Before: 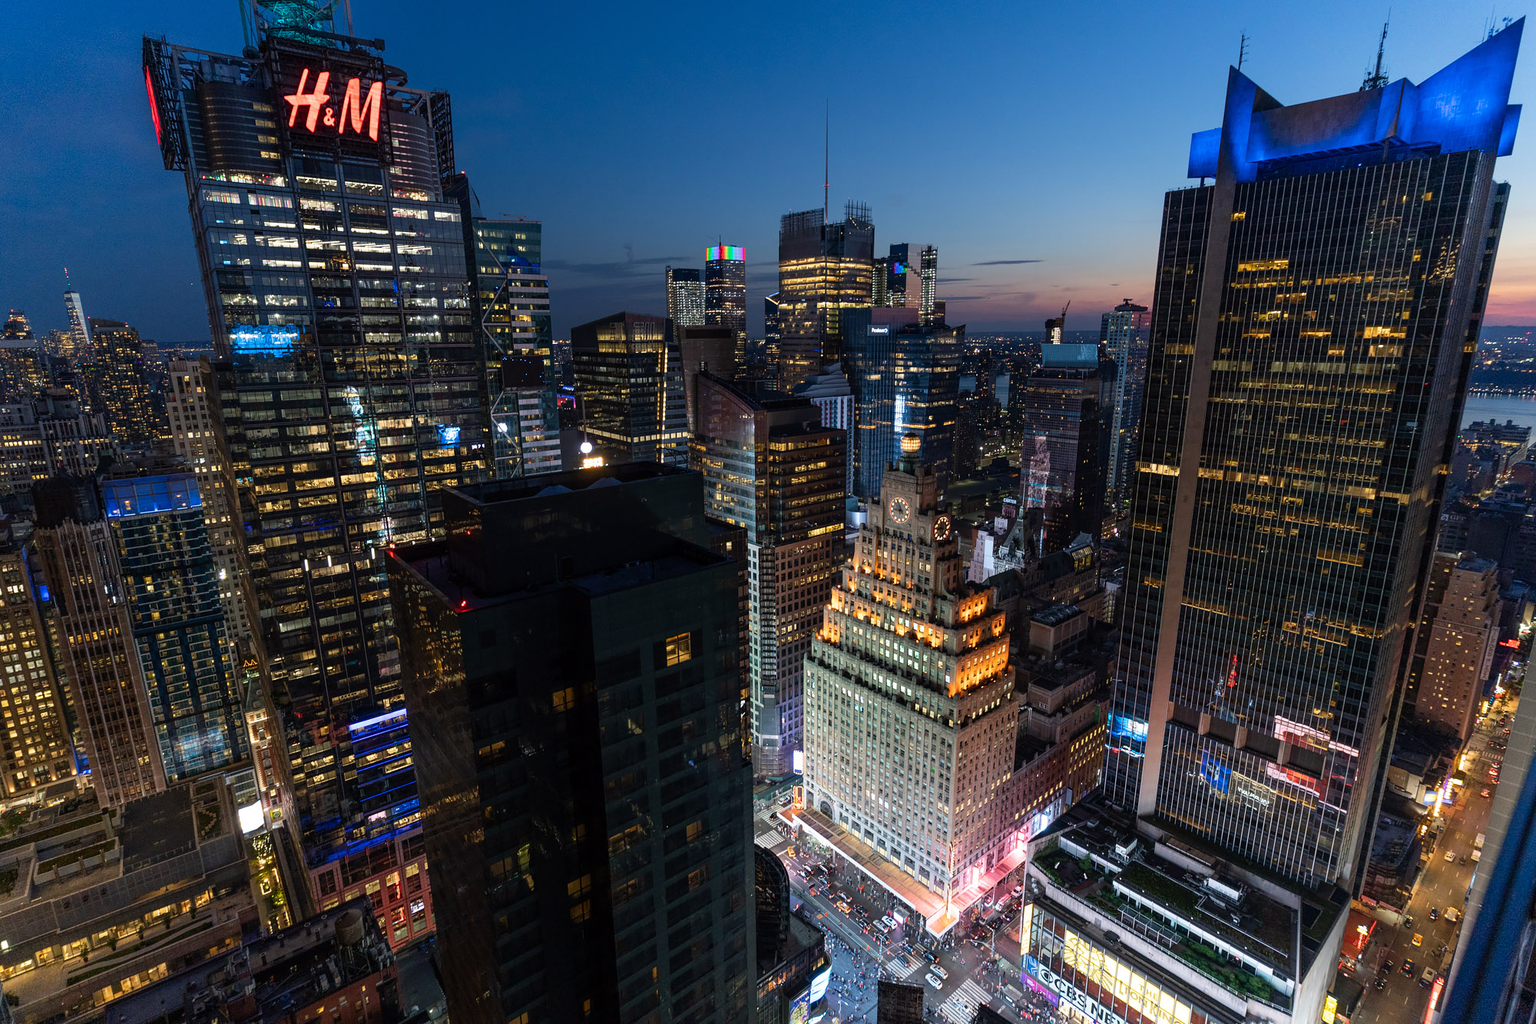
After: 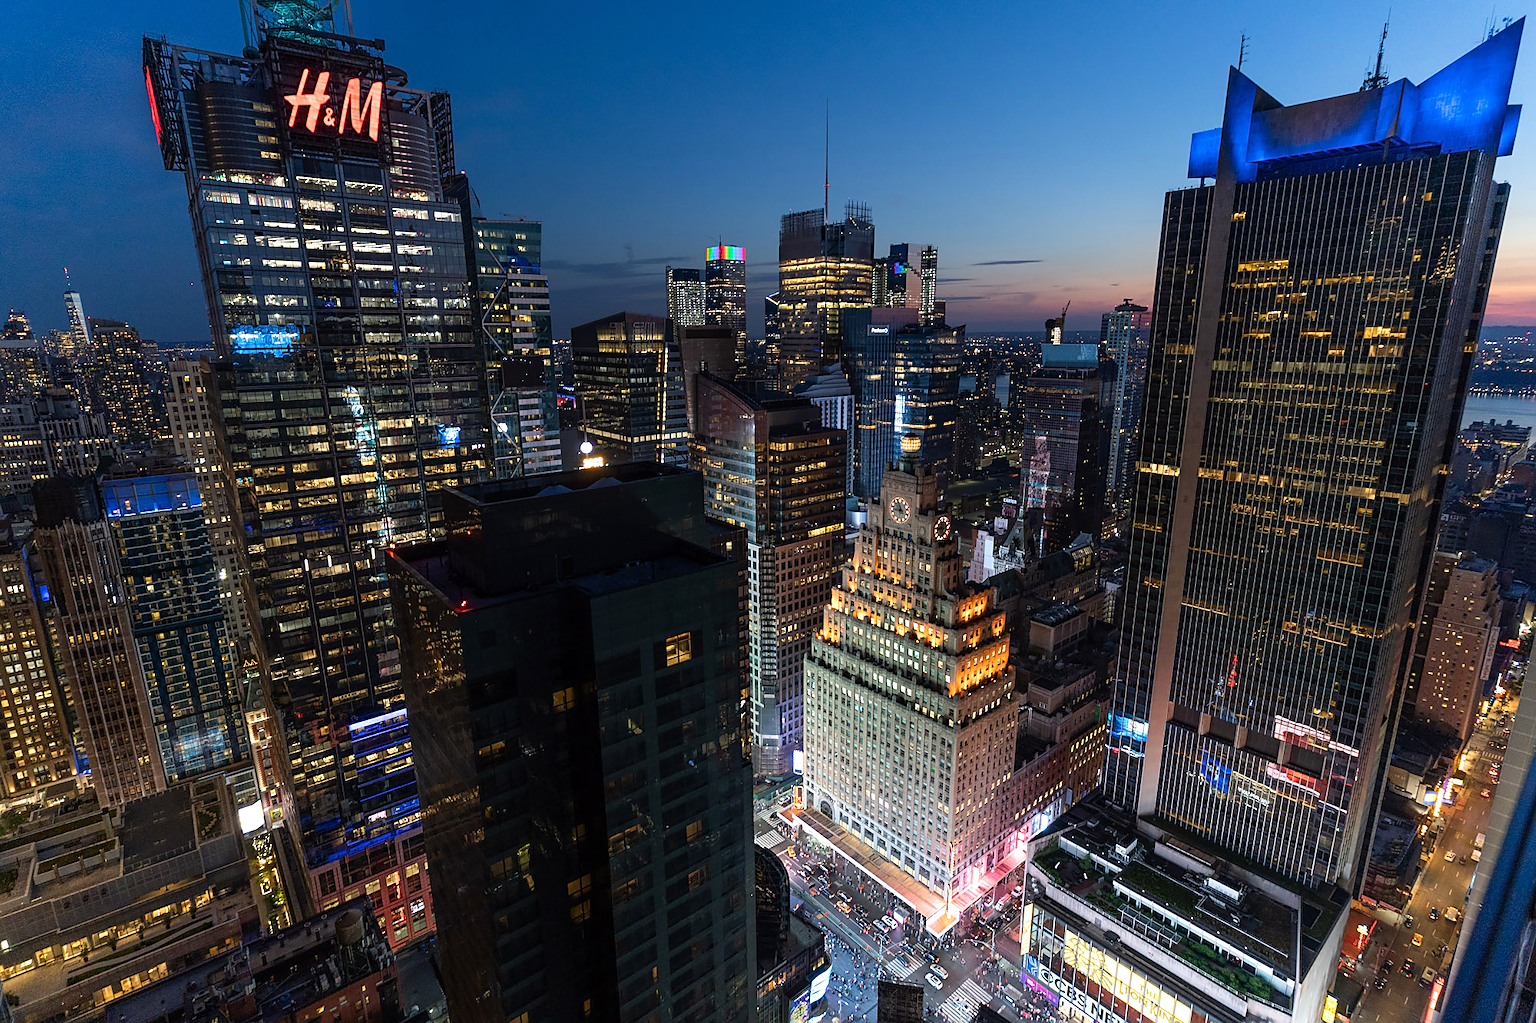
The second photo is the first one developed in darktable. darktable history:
exposure: exposure 0.135 EV, compensate highlight preservation false
sharpen: radius 1.86, amount 0.412, threshold 1.584
